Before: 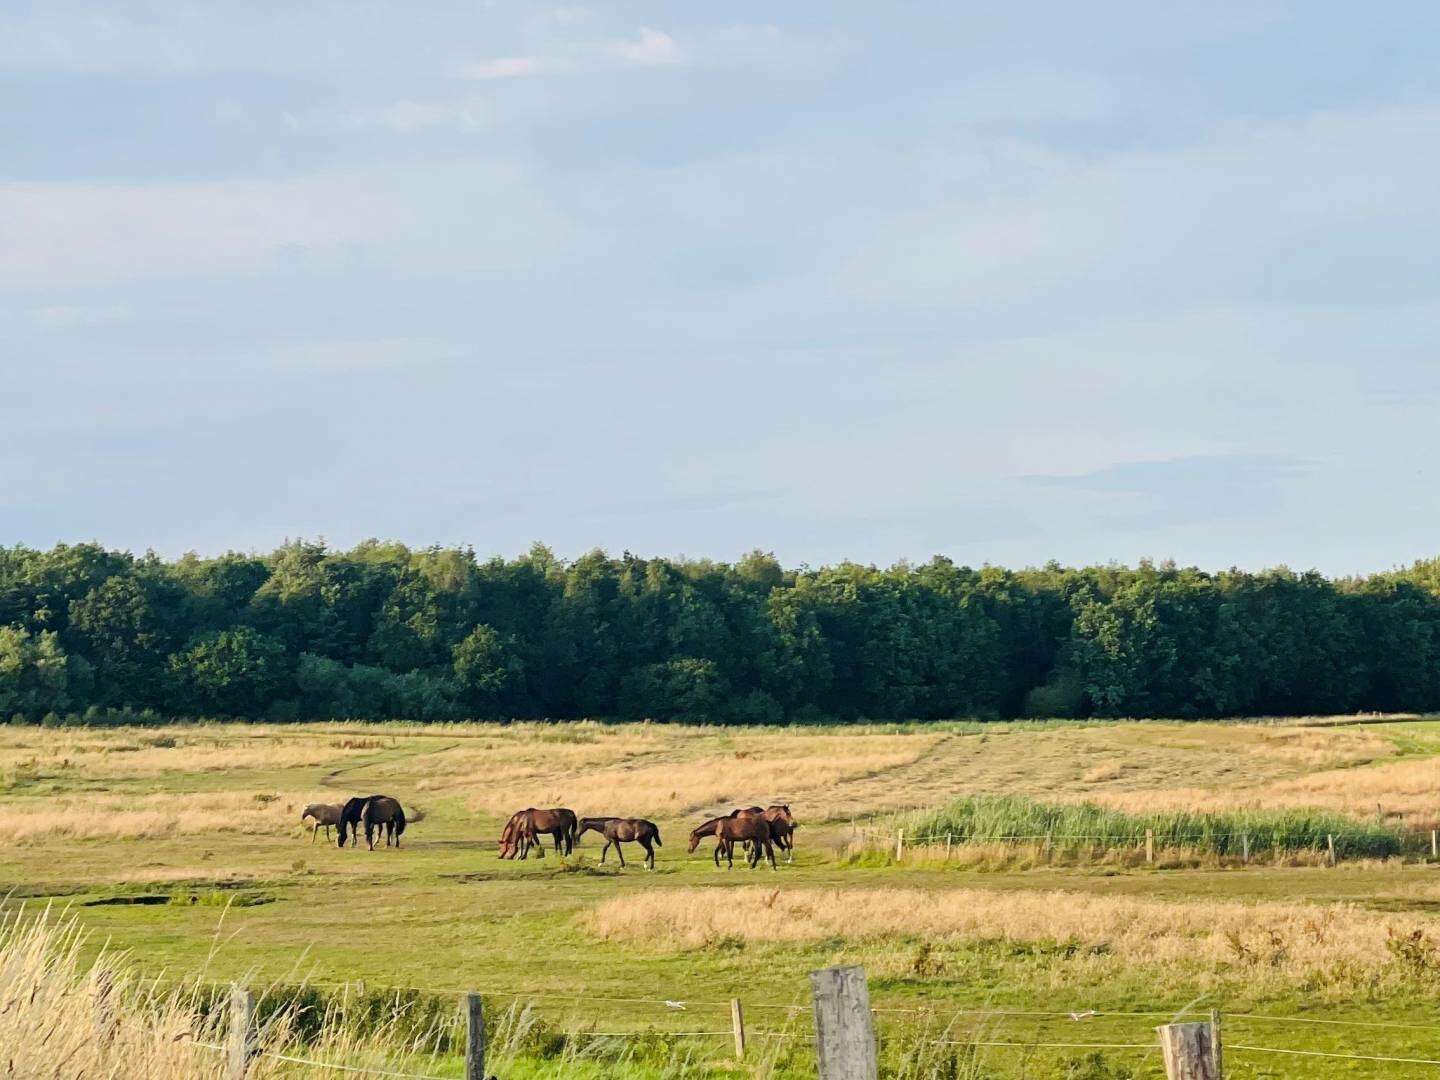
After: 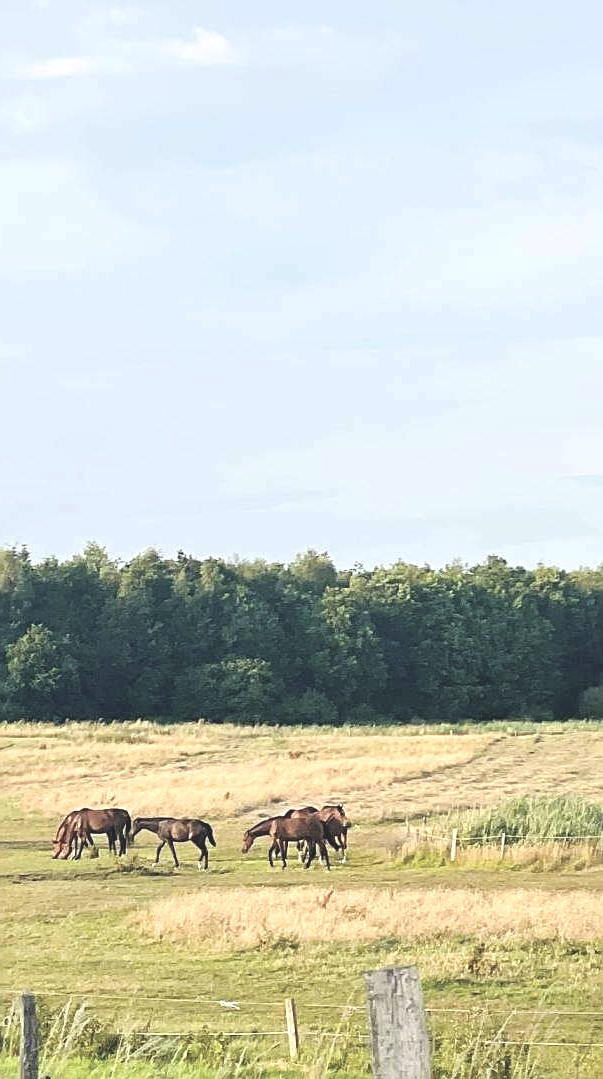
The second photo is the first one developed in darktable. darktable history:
crop: left 30.997%, right 27.074%
local contrast: mode bilateral grid, contrast 16, coarseness 36, detail 105%, midtone range 0.2
exposure: black level correction 0, exposure 1.096 EV, compensate highlight preservation false
contrast brightness saturation: contrast -0.269, saturation -0.436
base curve: curves: ch0 [(0, 0) (0.303, 0.277) (1, 1)], preserve colors none
sharpen: on, module defaults
